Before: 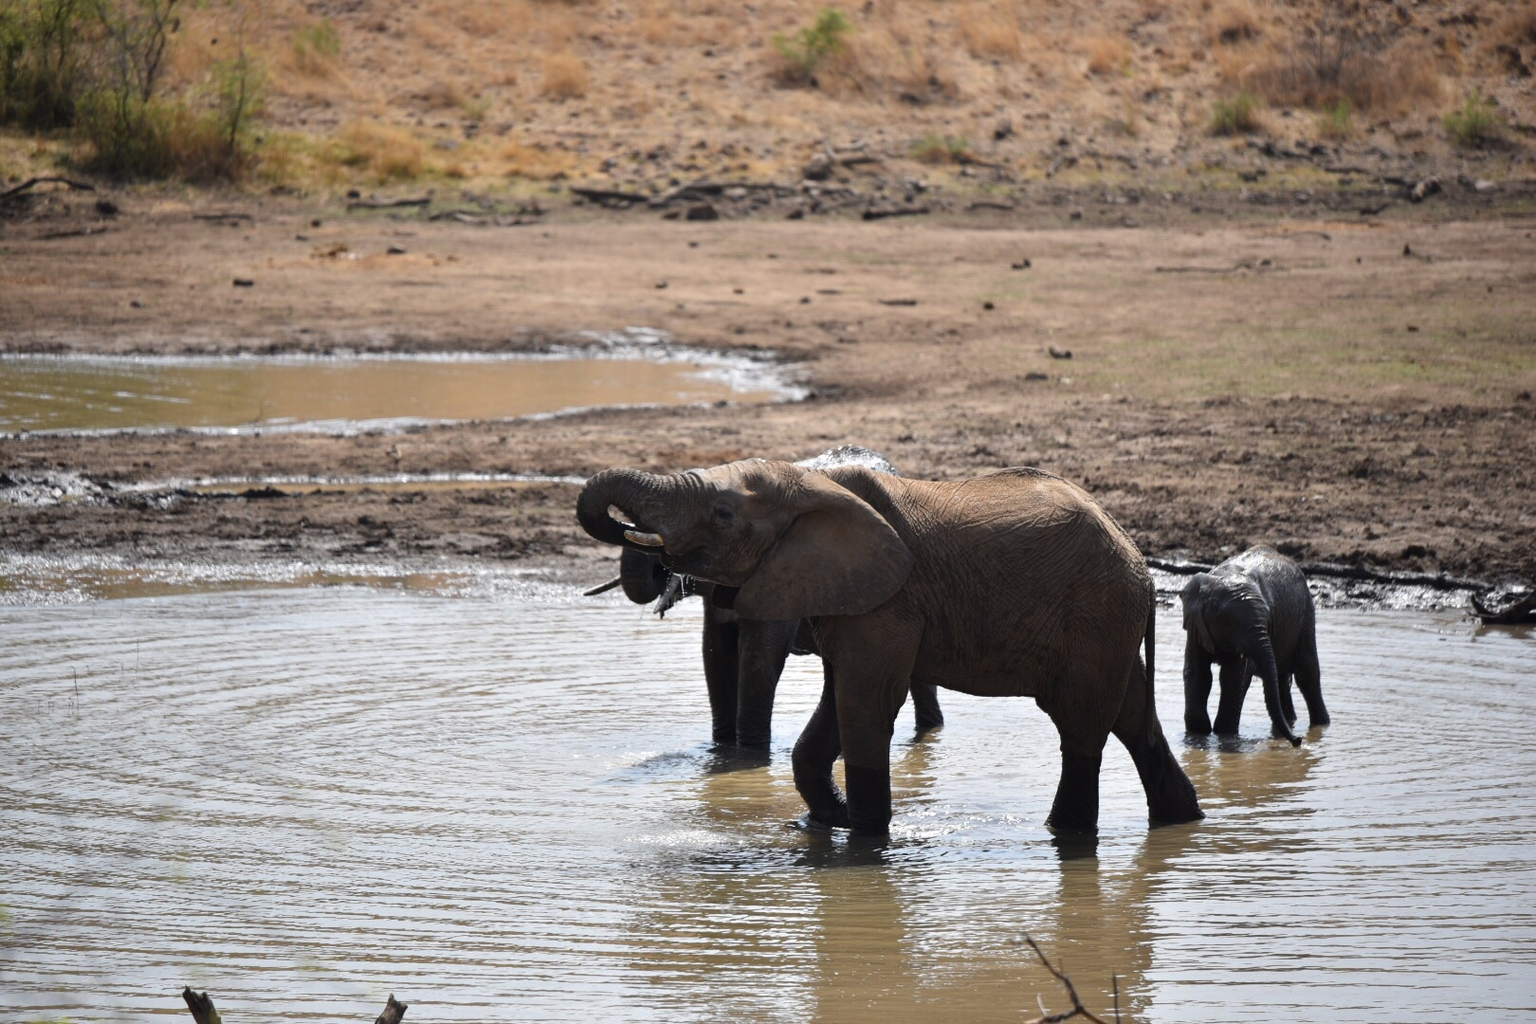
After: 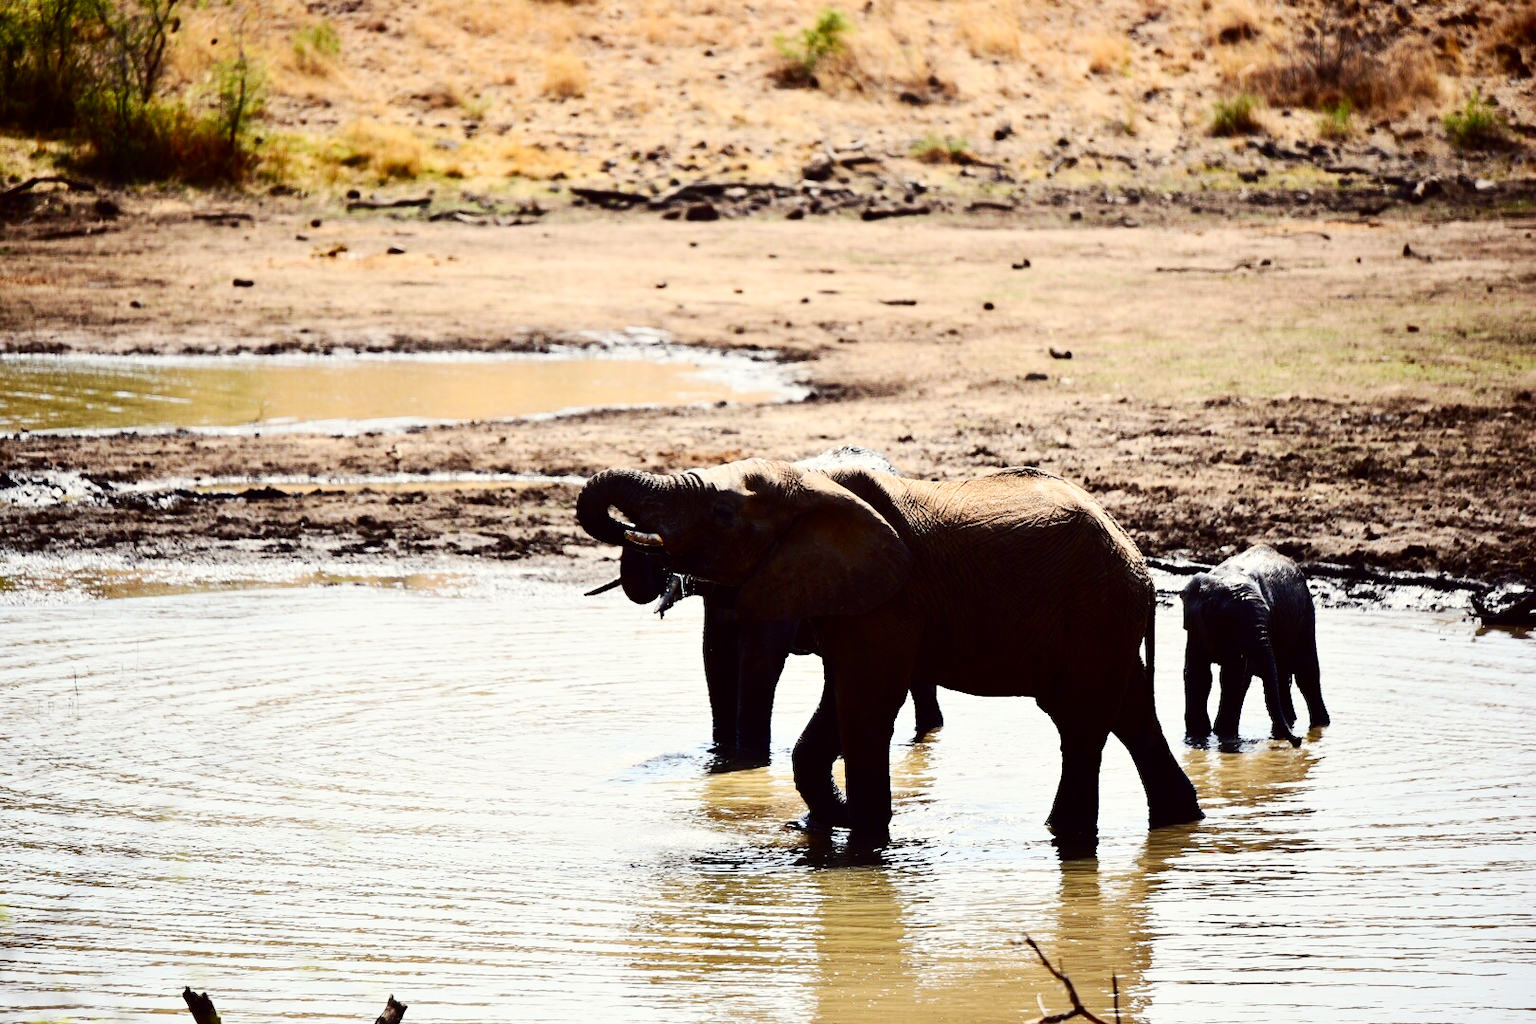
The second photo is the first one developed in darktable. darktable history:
base curve: curves: ch0 [(0, 0) (0.036, 0.025) (0.121, 0.166) (0.206, 0.329) (0.605, 0.79) (1, 1)], preserve colors none
color correction: highlights a* -0.947, highlights b* 4.55, shadows a* 3.55
contrast brightness saturation: contrast 0.331, brightness -0.085, saturation 0.173
exposure: exposure 0.074 EV, compensate highlight preservation false
